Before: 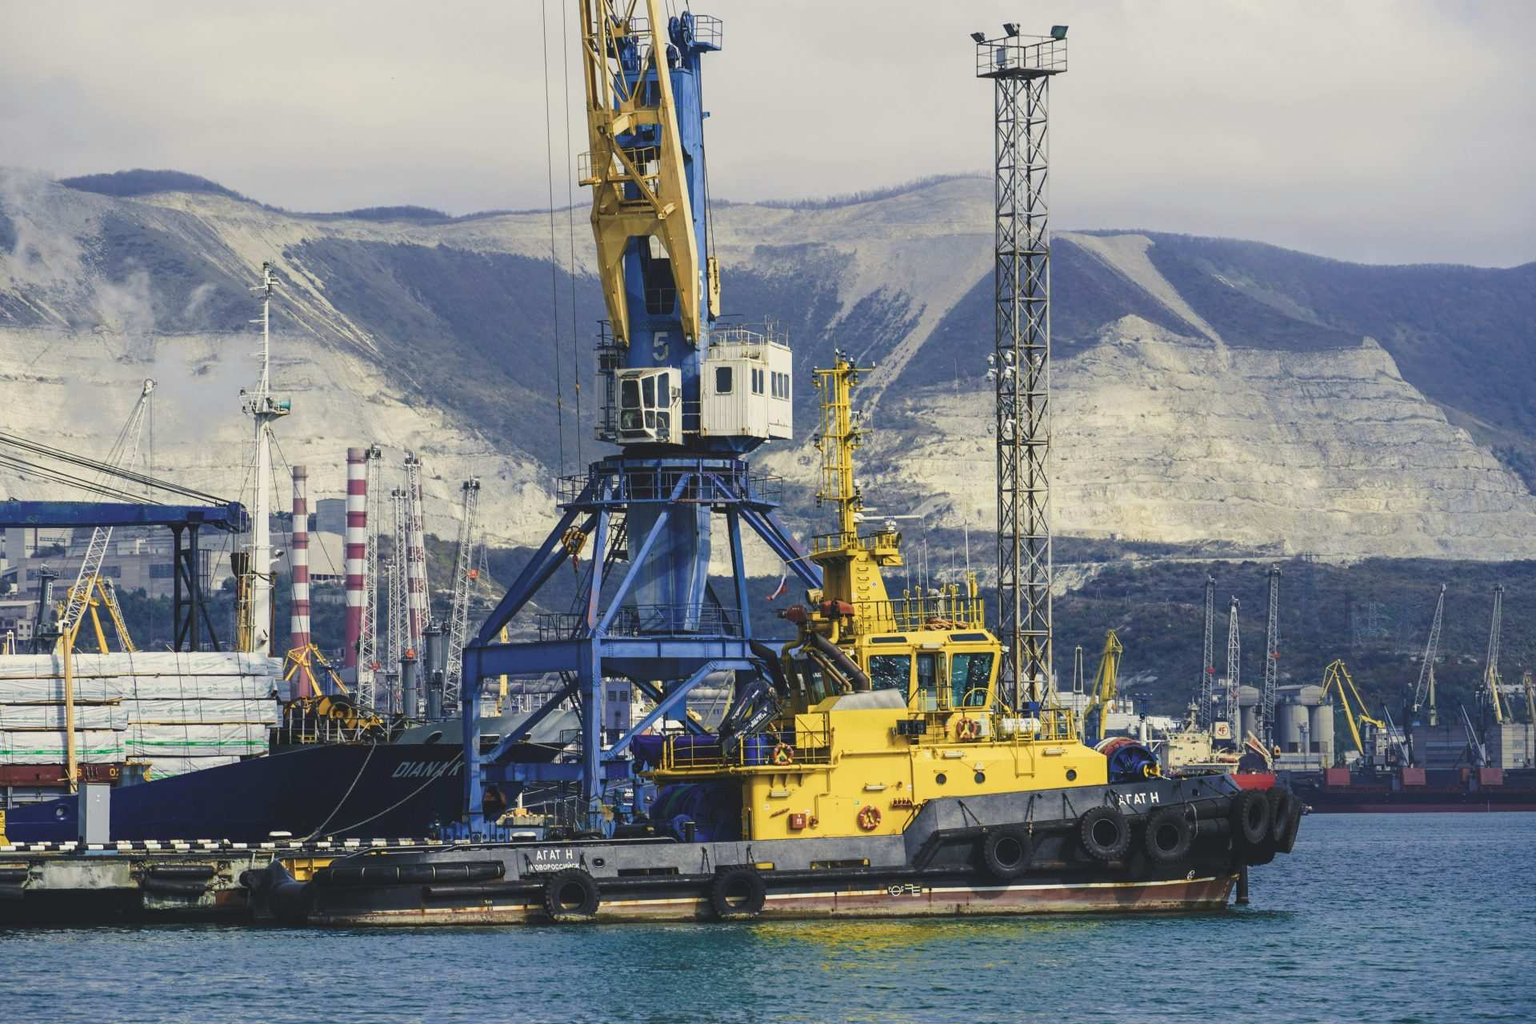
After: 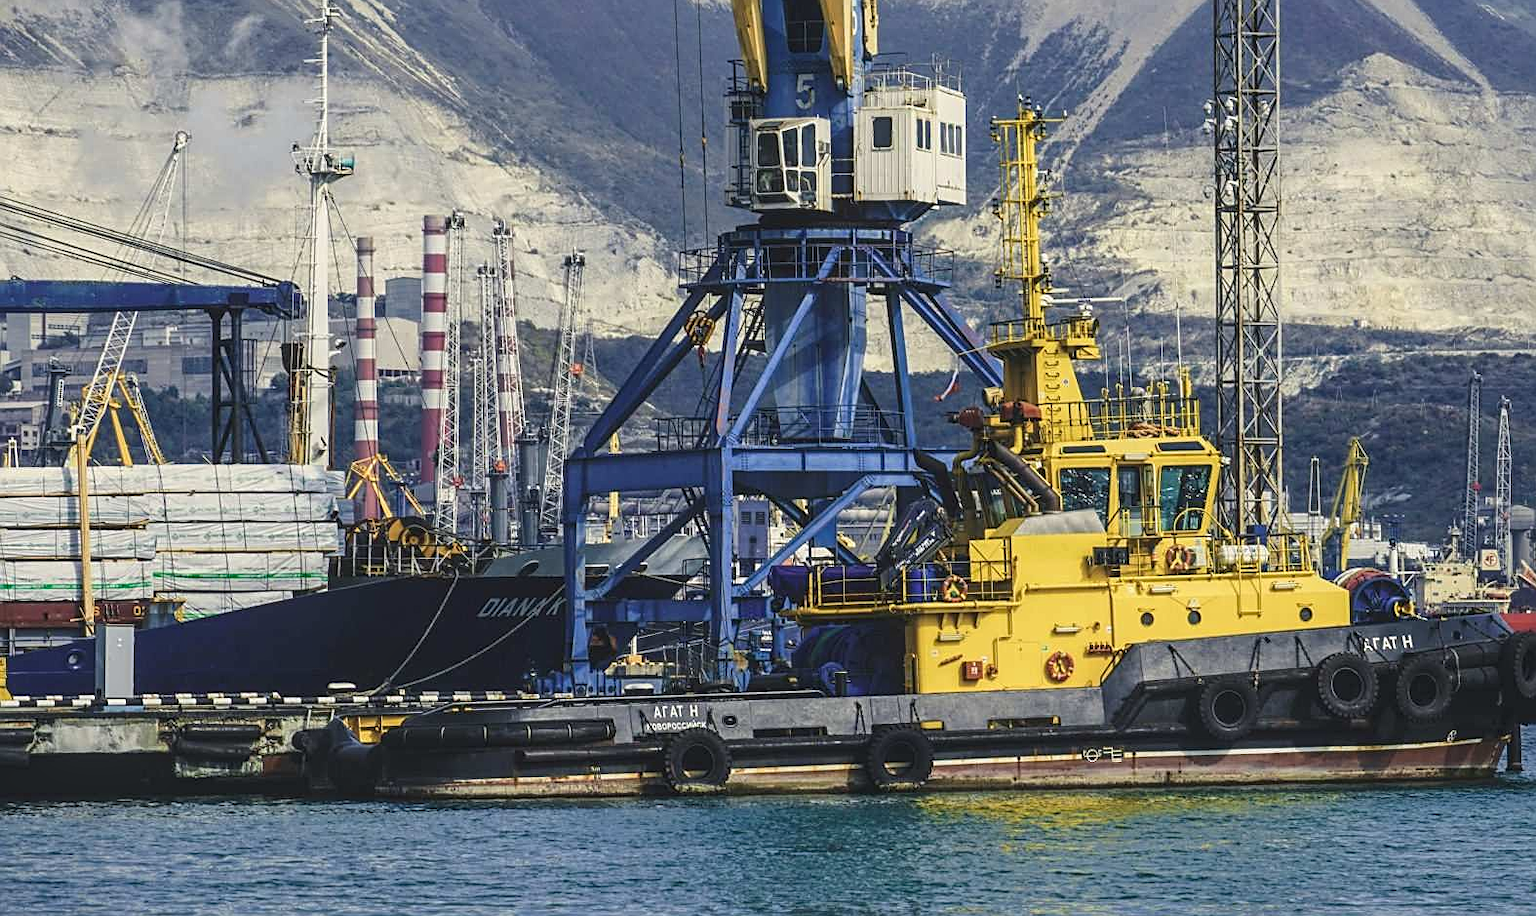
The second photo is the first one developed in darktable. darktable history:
crop: top 26.531%, right 17.959%
local contrast: on, module defaults
sharpen: on, module defaults
white balance: emerald 1
